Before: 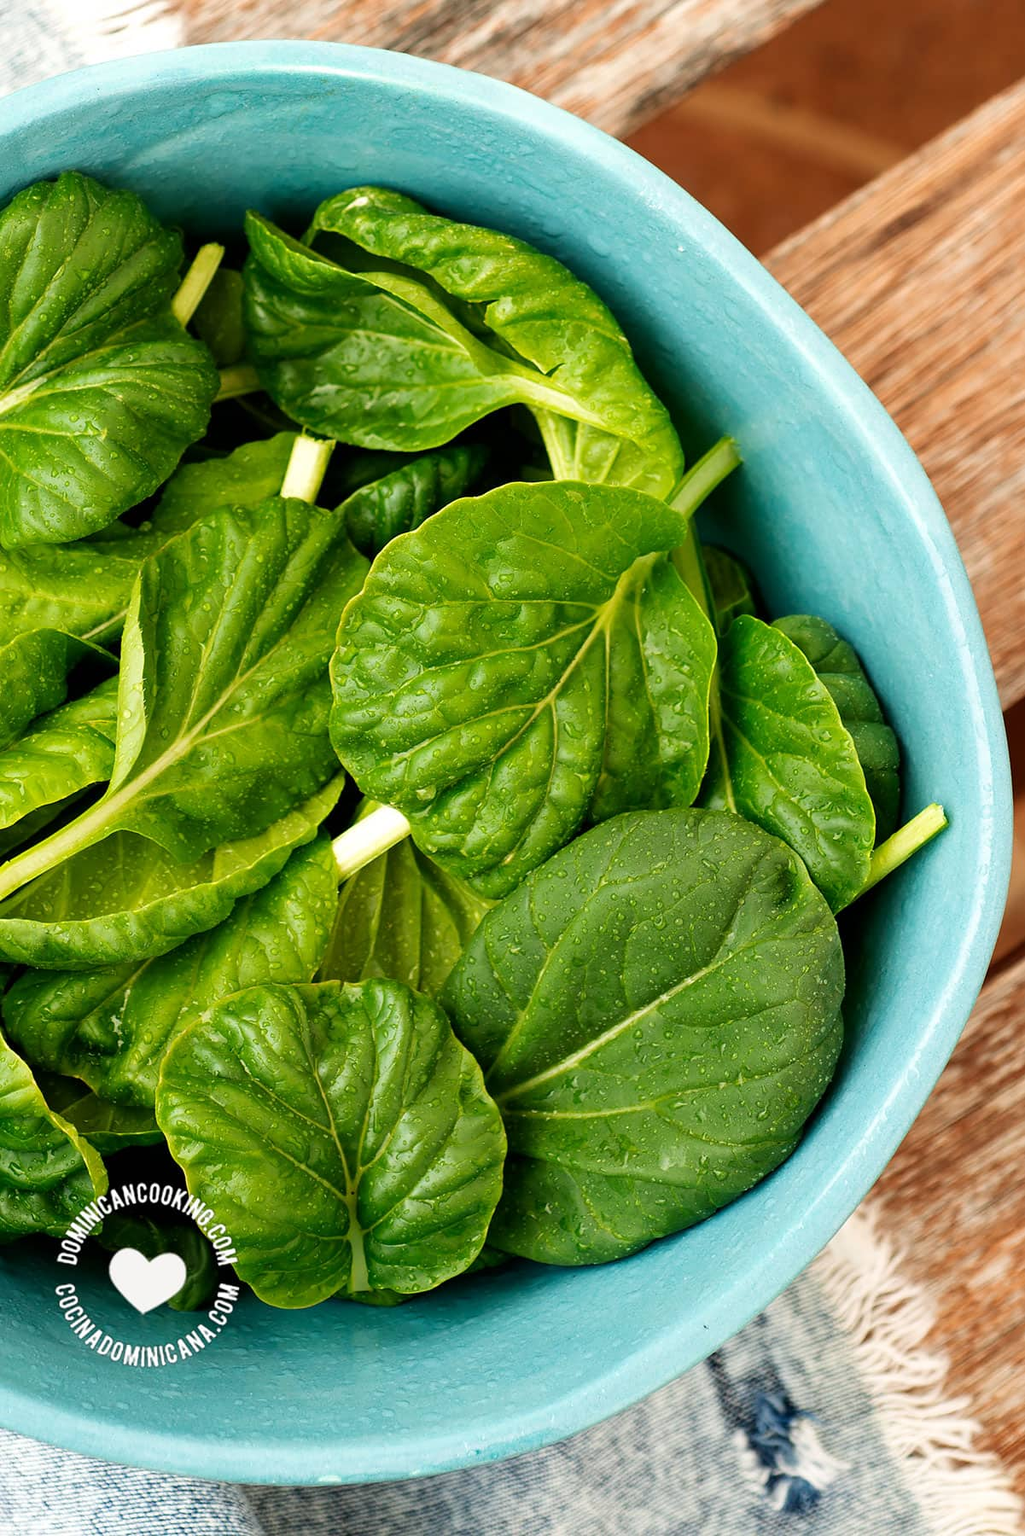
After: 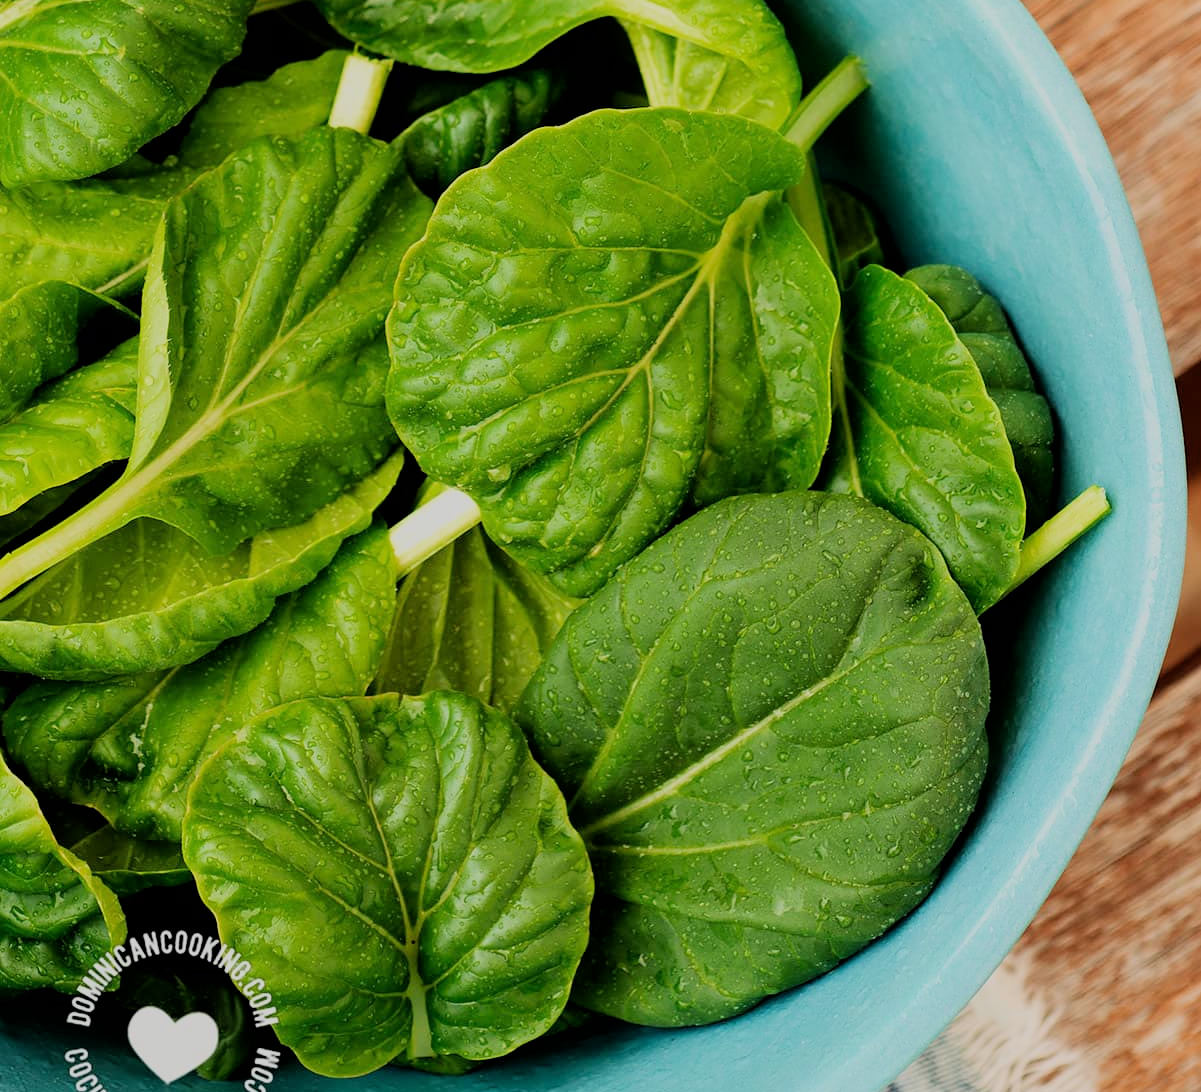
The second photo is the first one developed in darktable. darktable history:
filmic rgb: black relative exposure -7.15 EV, white relative exposure 5.36 EV, hardness 3.02, color science v6 (2022)
crop and rotate: top 25.357%, bottom 13.942%
